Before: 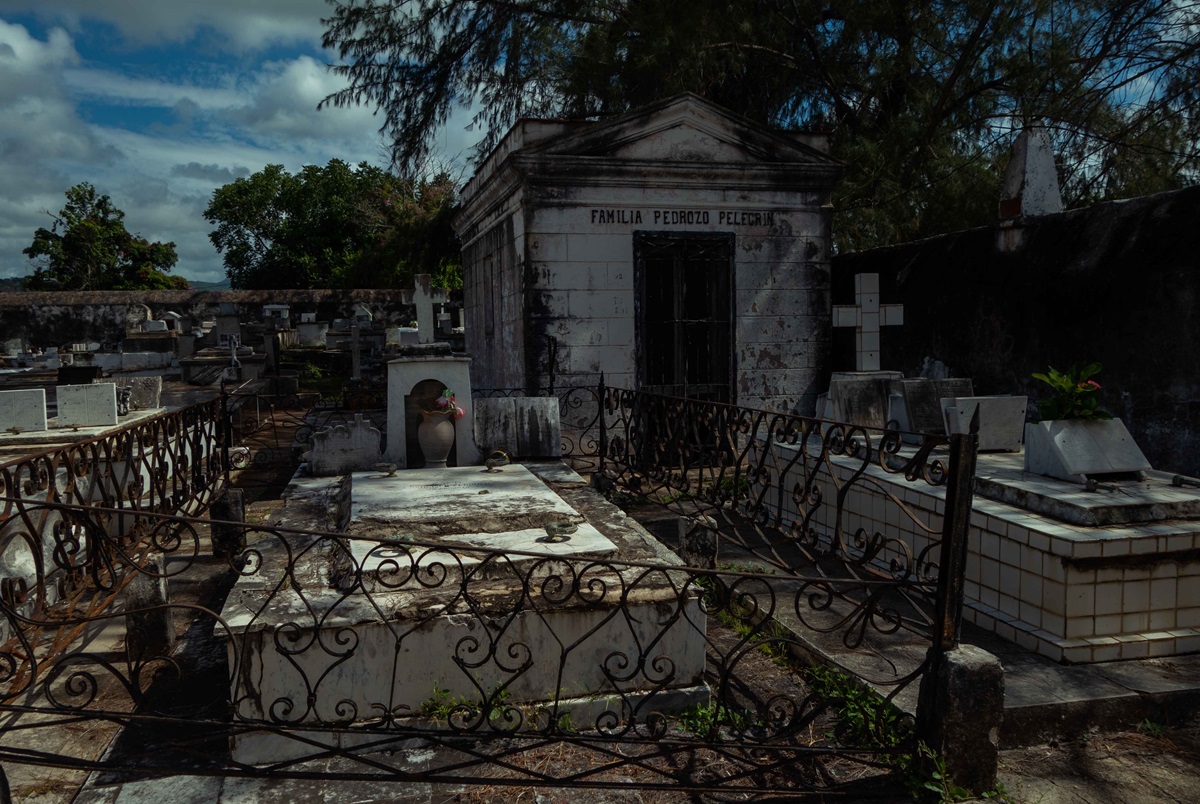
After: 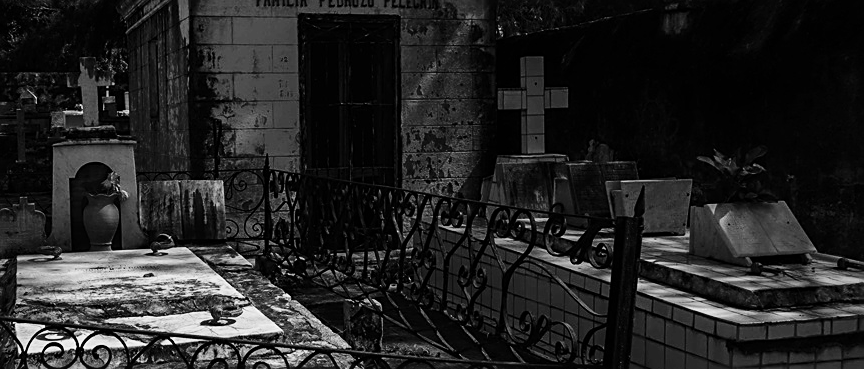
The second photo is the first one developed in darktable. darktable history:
base curve: curves: ch0 [(0, 0) (0.036, 0.025) (0.121, 0.166) (0.206, 0.329) (0.605, 0.79) (1, 1)], preserve colors none
crop and rotate: left 27.938%, top 27.046%, bottom 27.046%
sharpen: on, module defaults
exposure: exposure 0.014 EV, compensate highlight preservation false
monochrome: a -6.99, b 35.61, size 1.4
